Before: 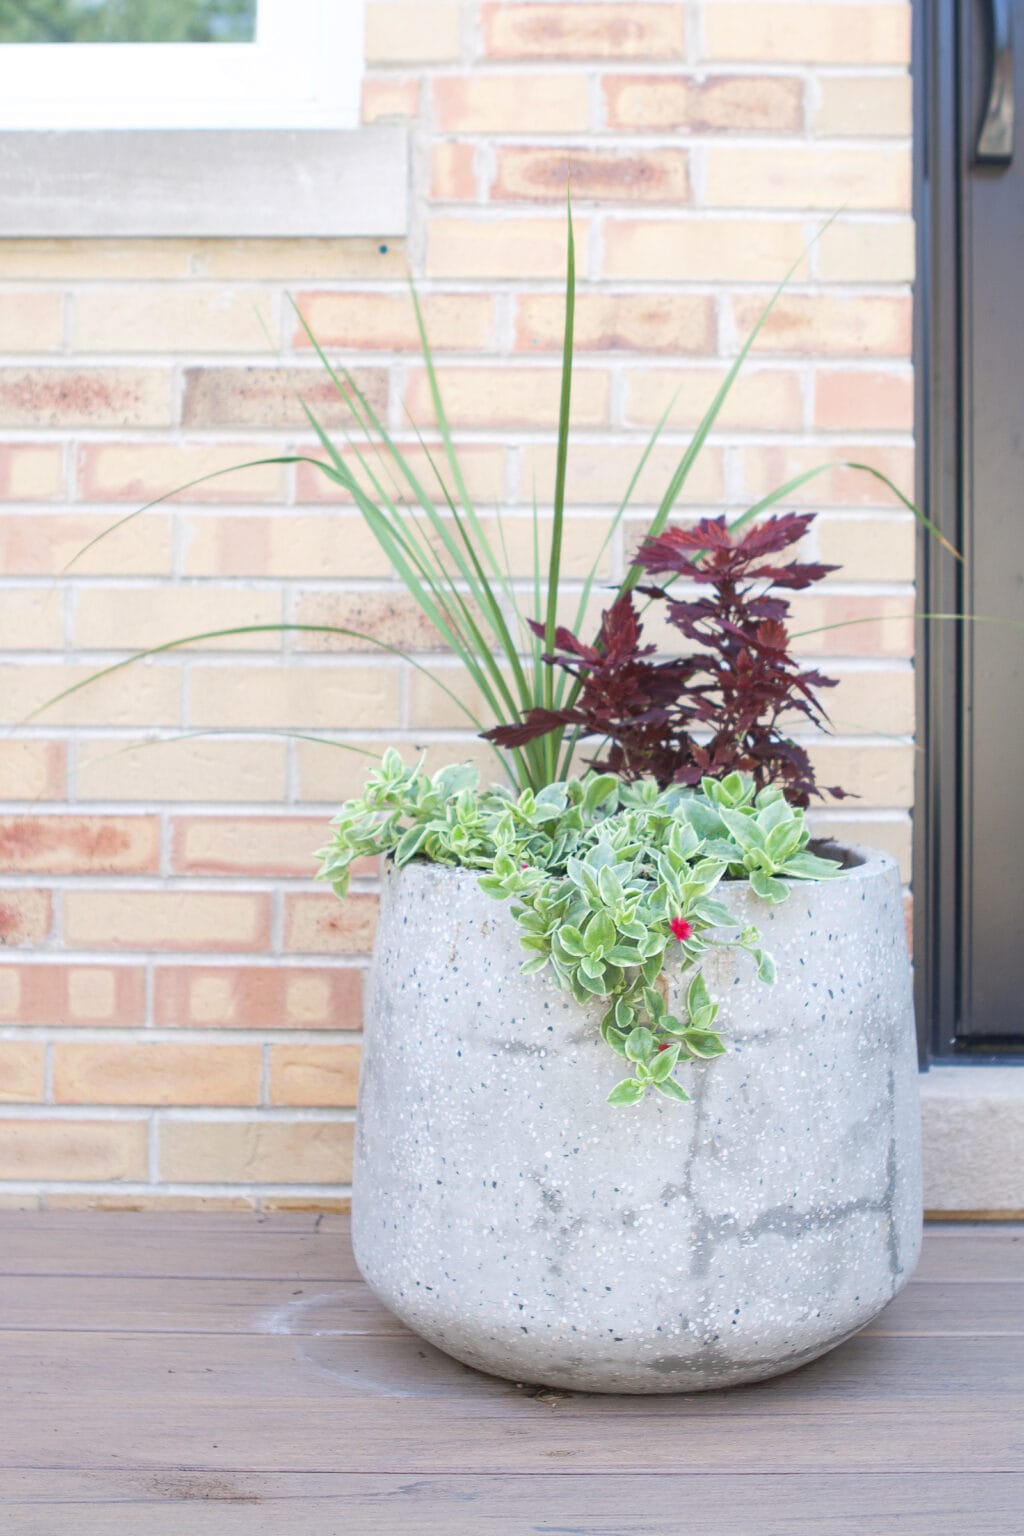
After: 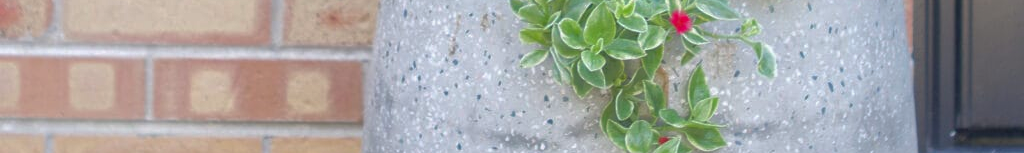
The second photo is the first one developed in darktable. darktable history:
base curve: curves: ch0 [(0, 0) (0.989, 0.992)], preserve colors none
shadows and highlights: shadows 40, highlights -60
crop and rotate: top 59.084%, bottom 30.916%
